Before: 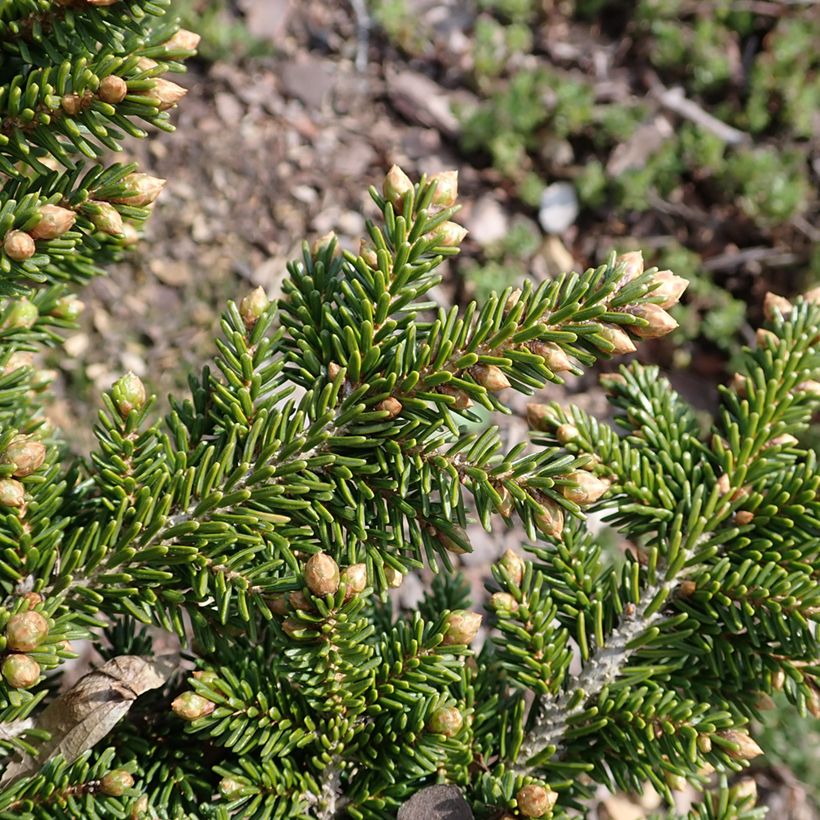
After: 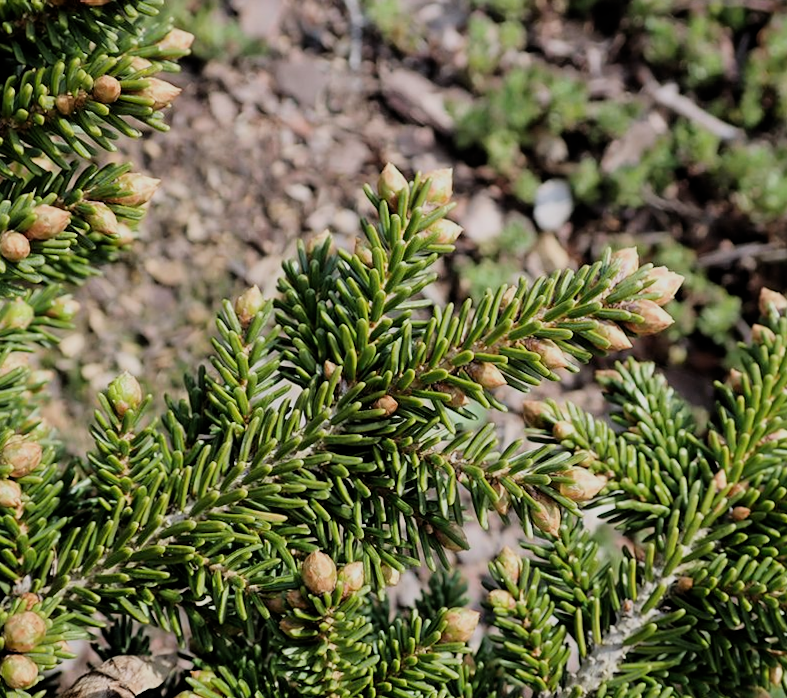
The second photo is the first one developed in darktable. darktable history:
crop and rotate: angle 0.386°, left 0.229%, right 3.077%, bottom 14.23%
filmic rgb: middle gray luminance 29.26%, black relative exposure -10.31 EV, white relative exposure 5.47 EV, target black luminance 0%, hardness 3.95, latitude 2.81%, contrast 1.123, highlights saturation mix 5.87%, shadows ↔ highlights balance 15.11%
